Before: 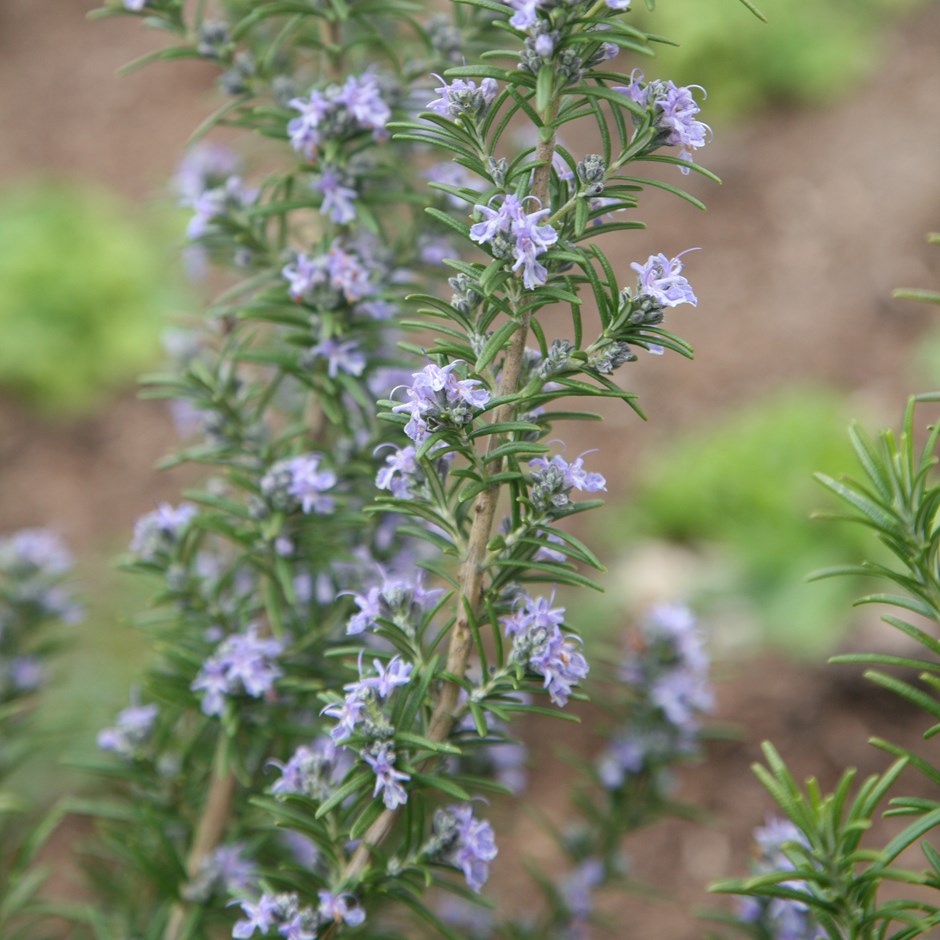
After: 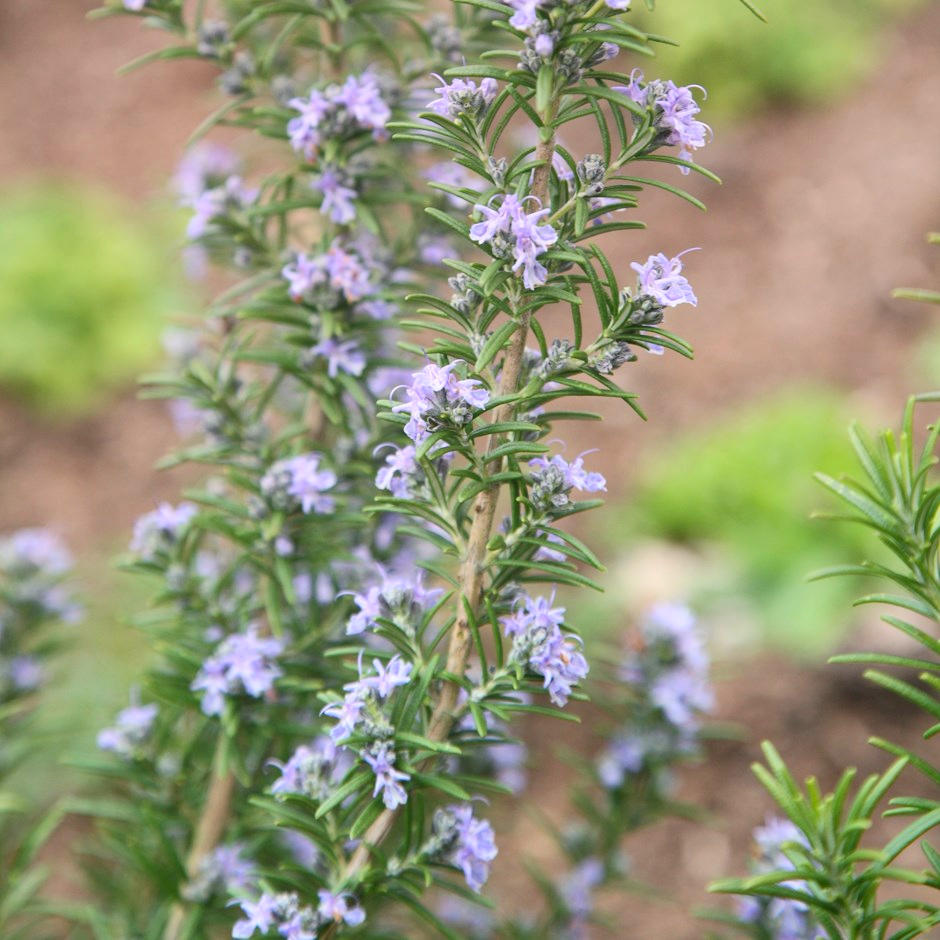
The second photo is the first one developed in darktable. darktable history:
contrast brightness saturation: contrast 0.2, brightness 0.16, saturation 0.22
graduated density: density 0.38 EV, hardness 21%, rotation -6.11°, saturation 32%
